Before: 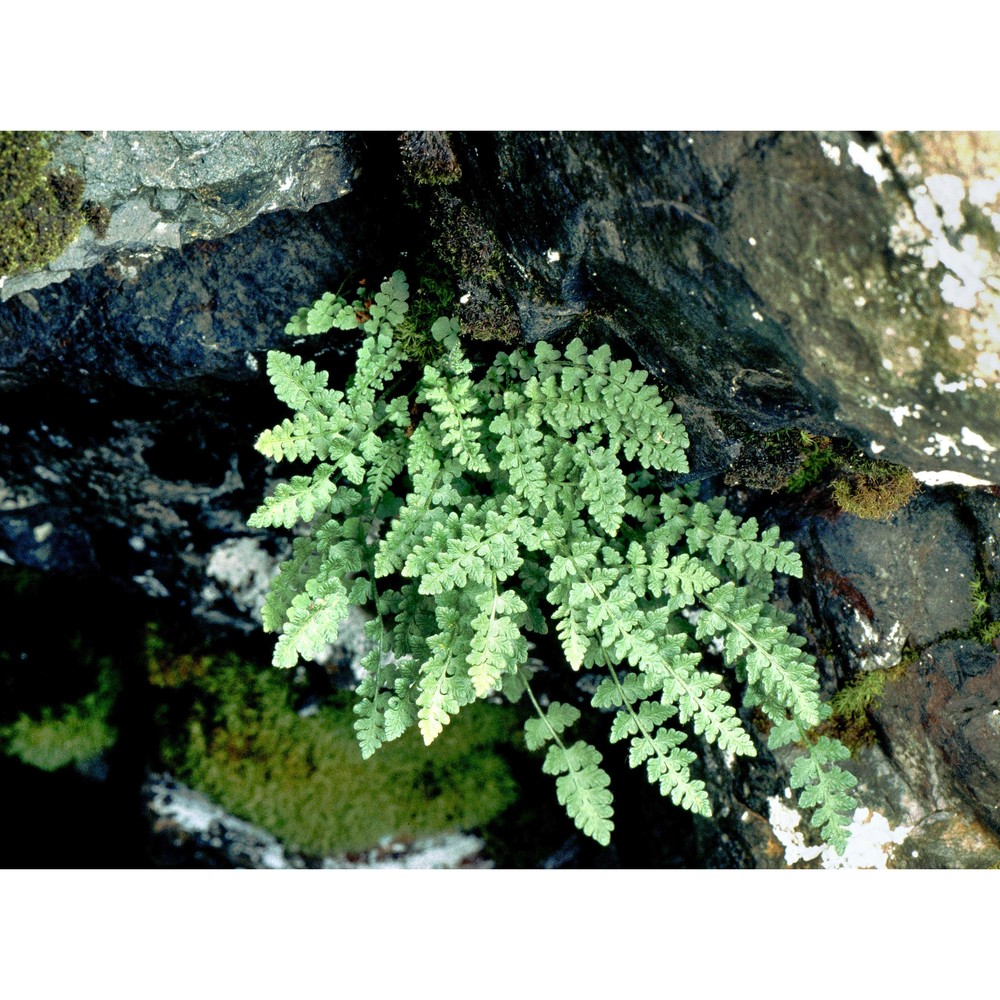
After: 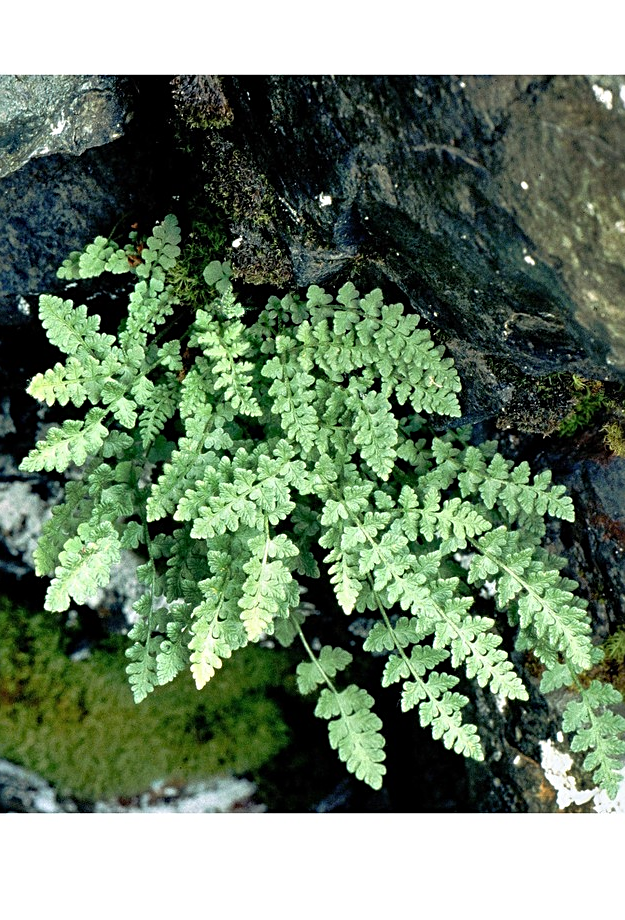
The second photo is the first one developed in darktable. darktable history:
crop and rotate: left 22.882%, top 5.629%, right 14.53%, bottom 2.346%
sharpen: radius 2.212, amount 0.386, threshold 0.223
